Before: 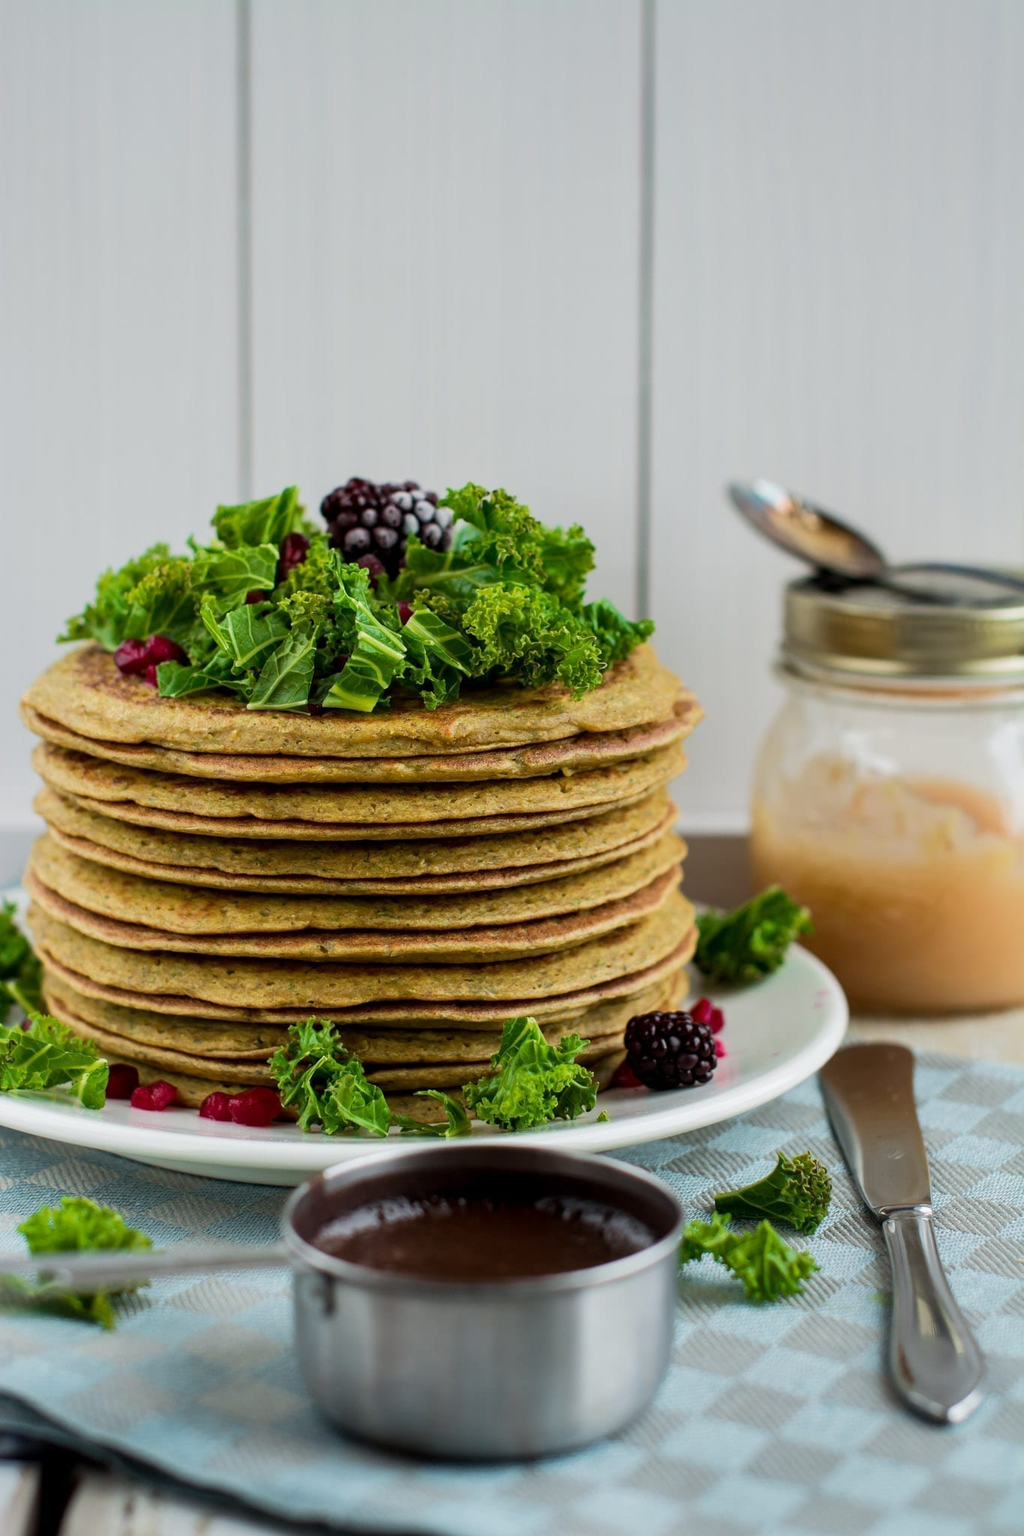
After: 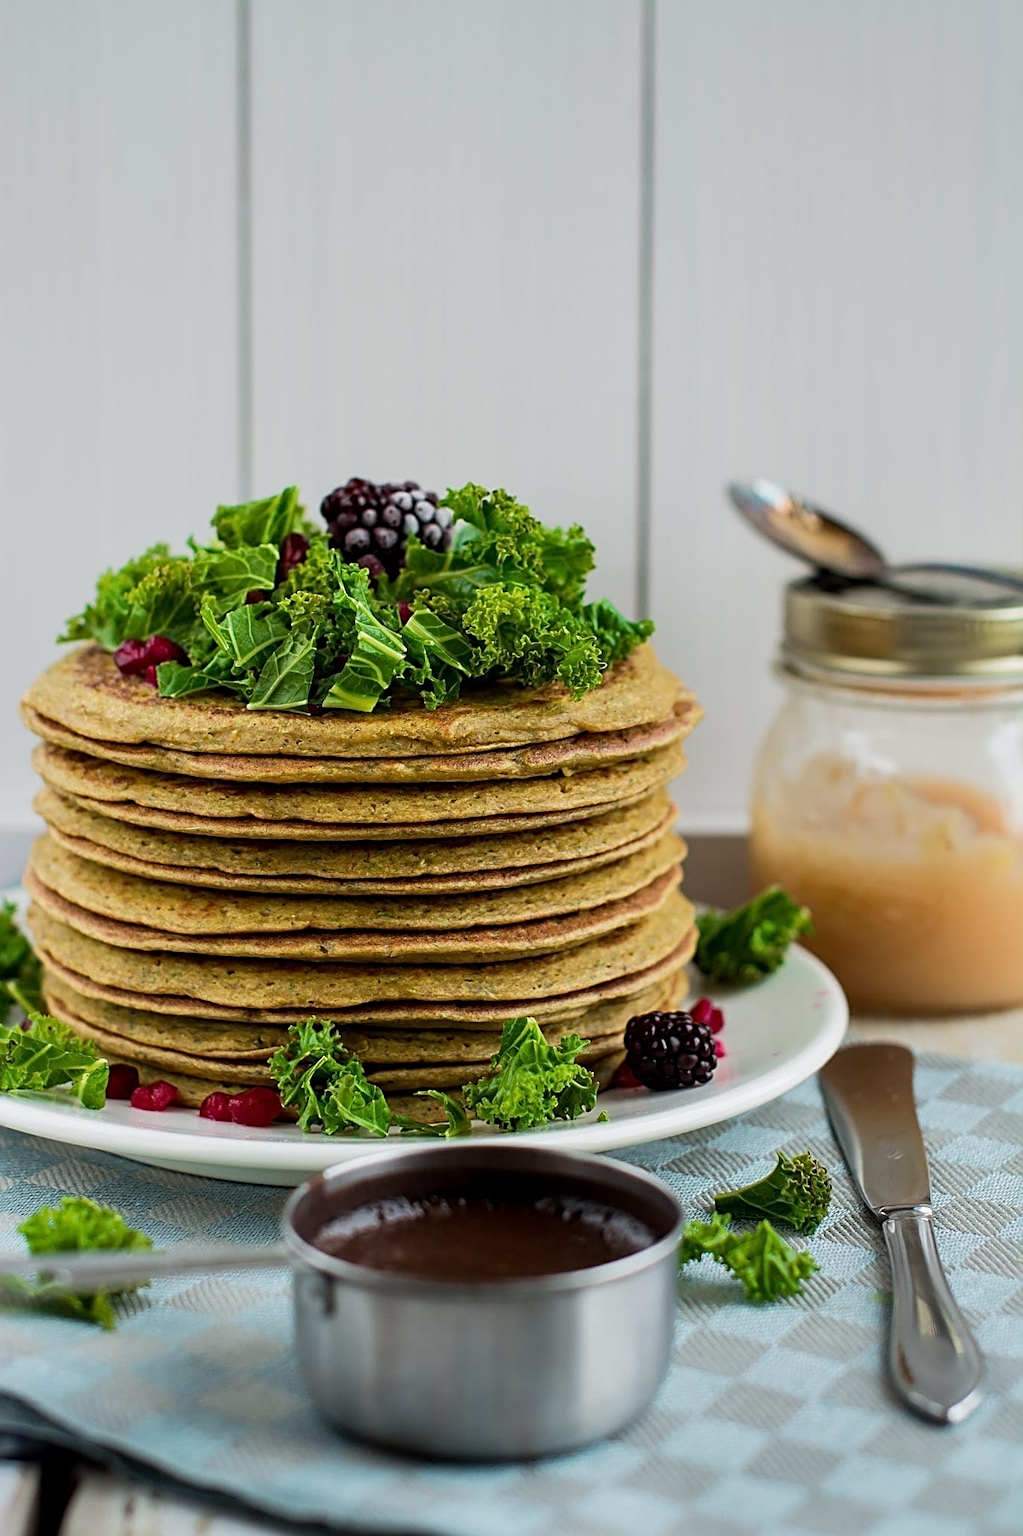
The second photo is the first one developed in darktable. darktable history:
sharpen: radius 2.684, amount 0.664
